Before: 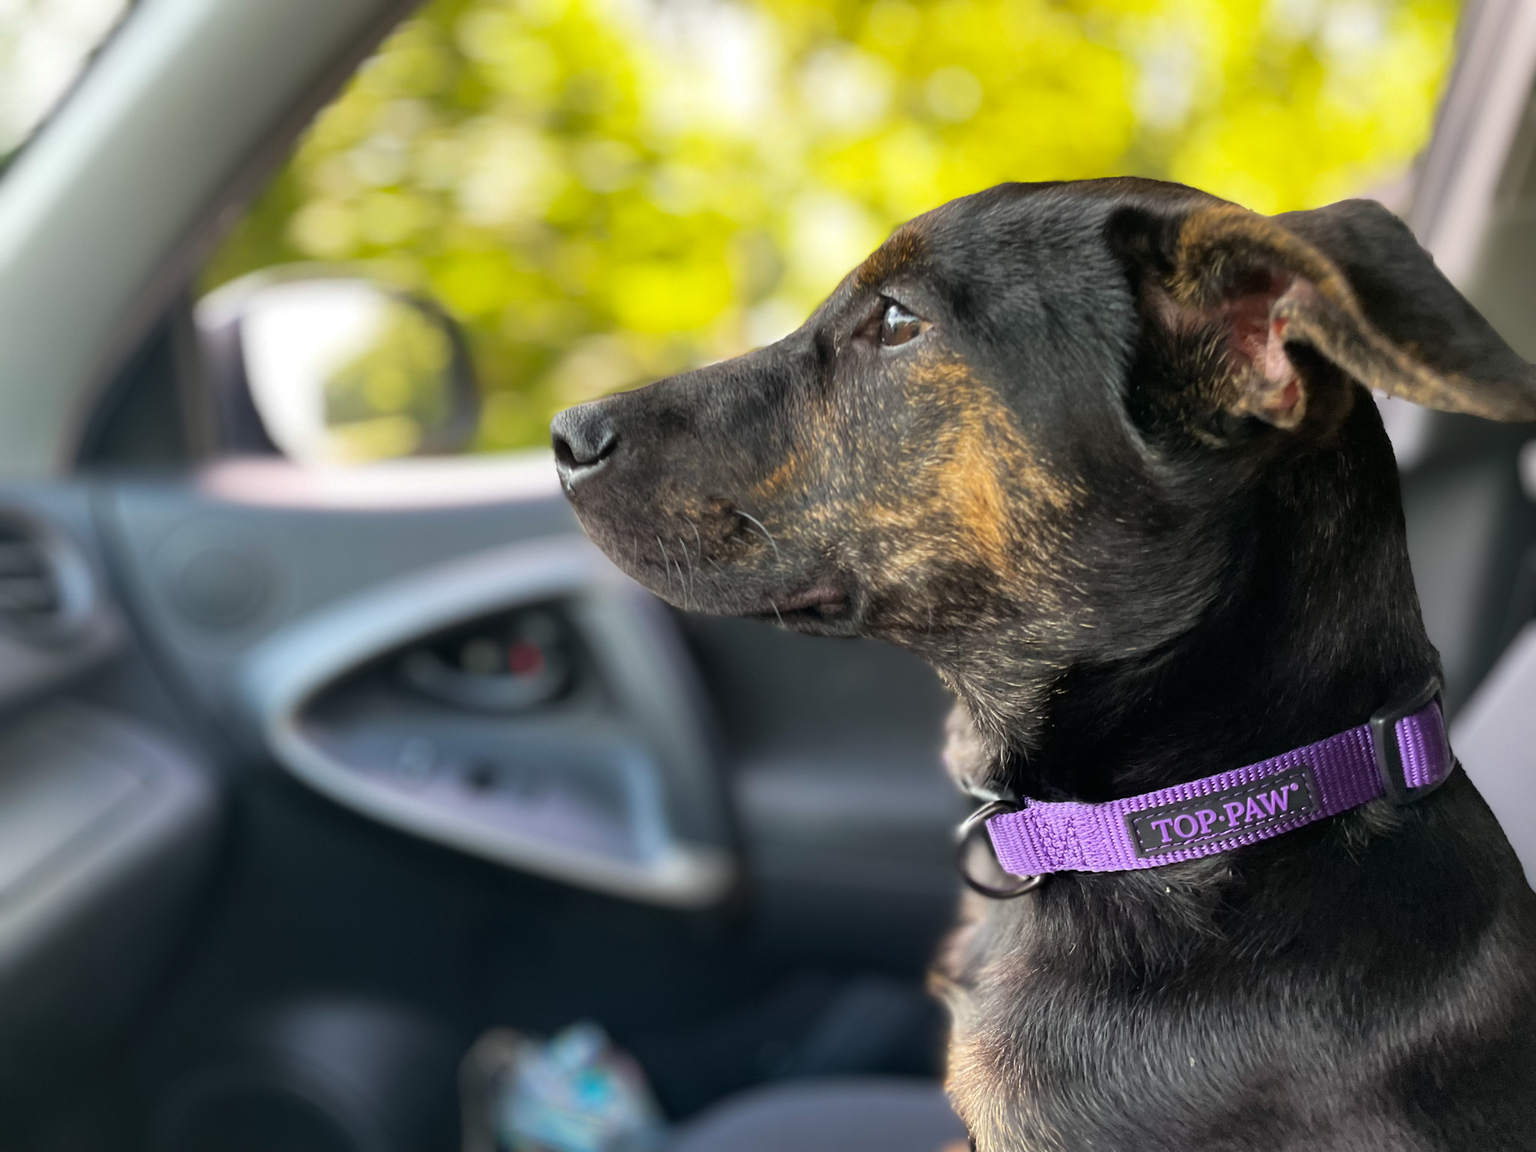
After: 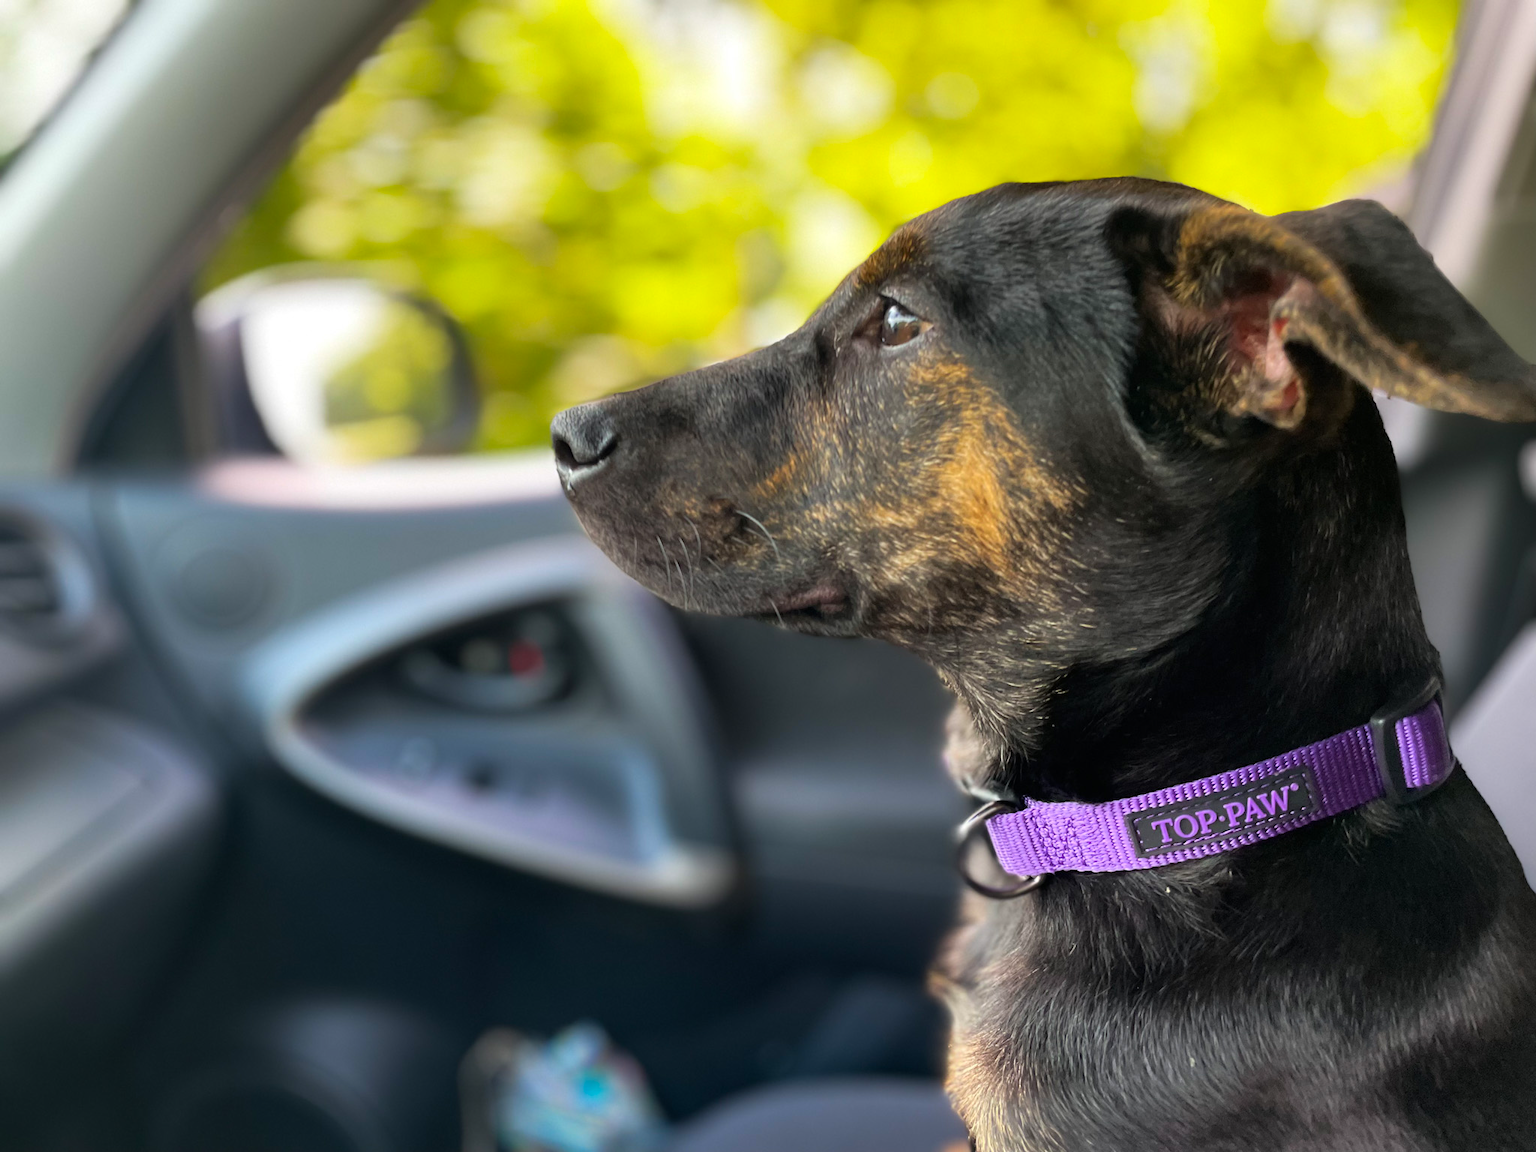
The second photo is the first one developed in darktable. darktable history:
tone equalizer: on, module defaults
contrast brightness saturation: saturation 0.18
